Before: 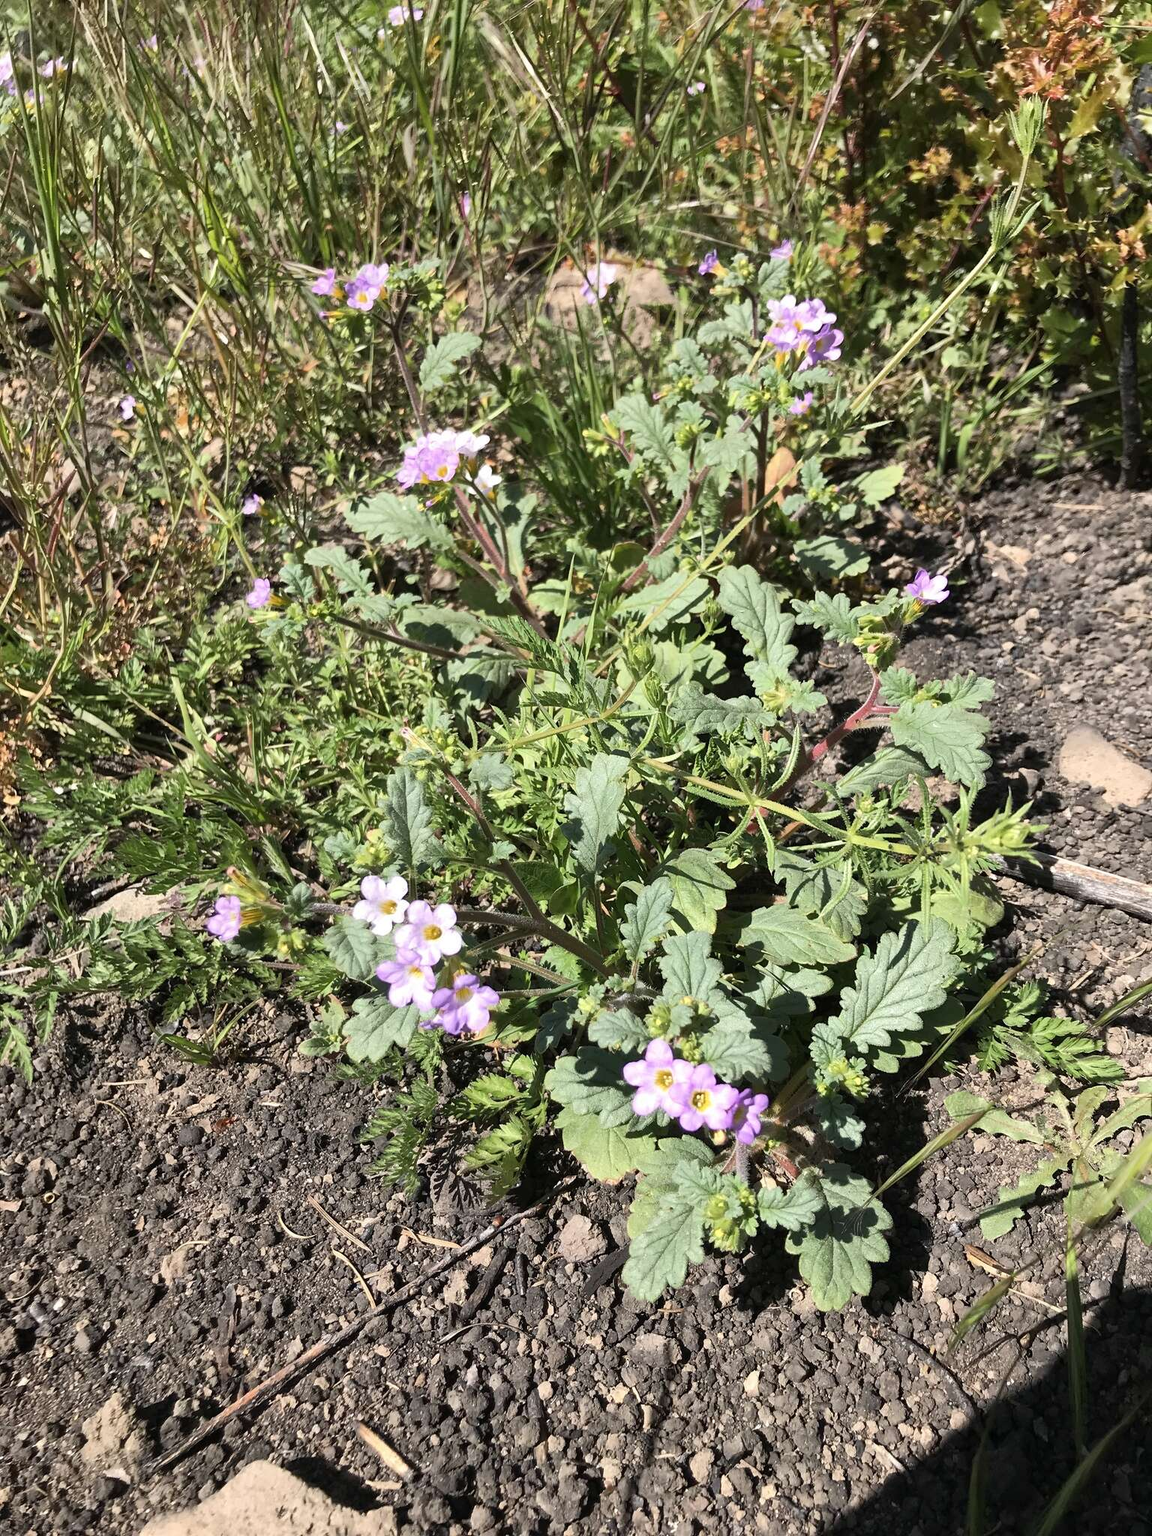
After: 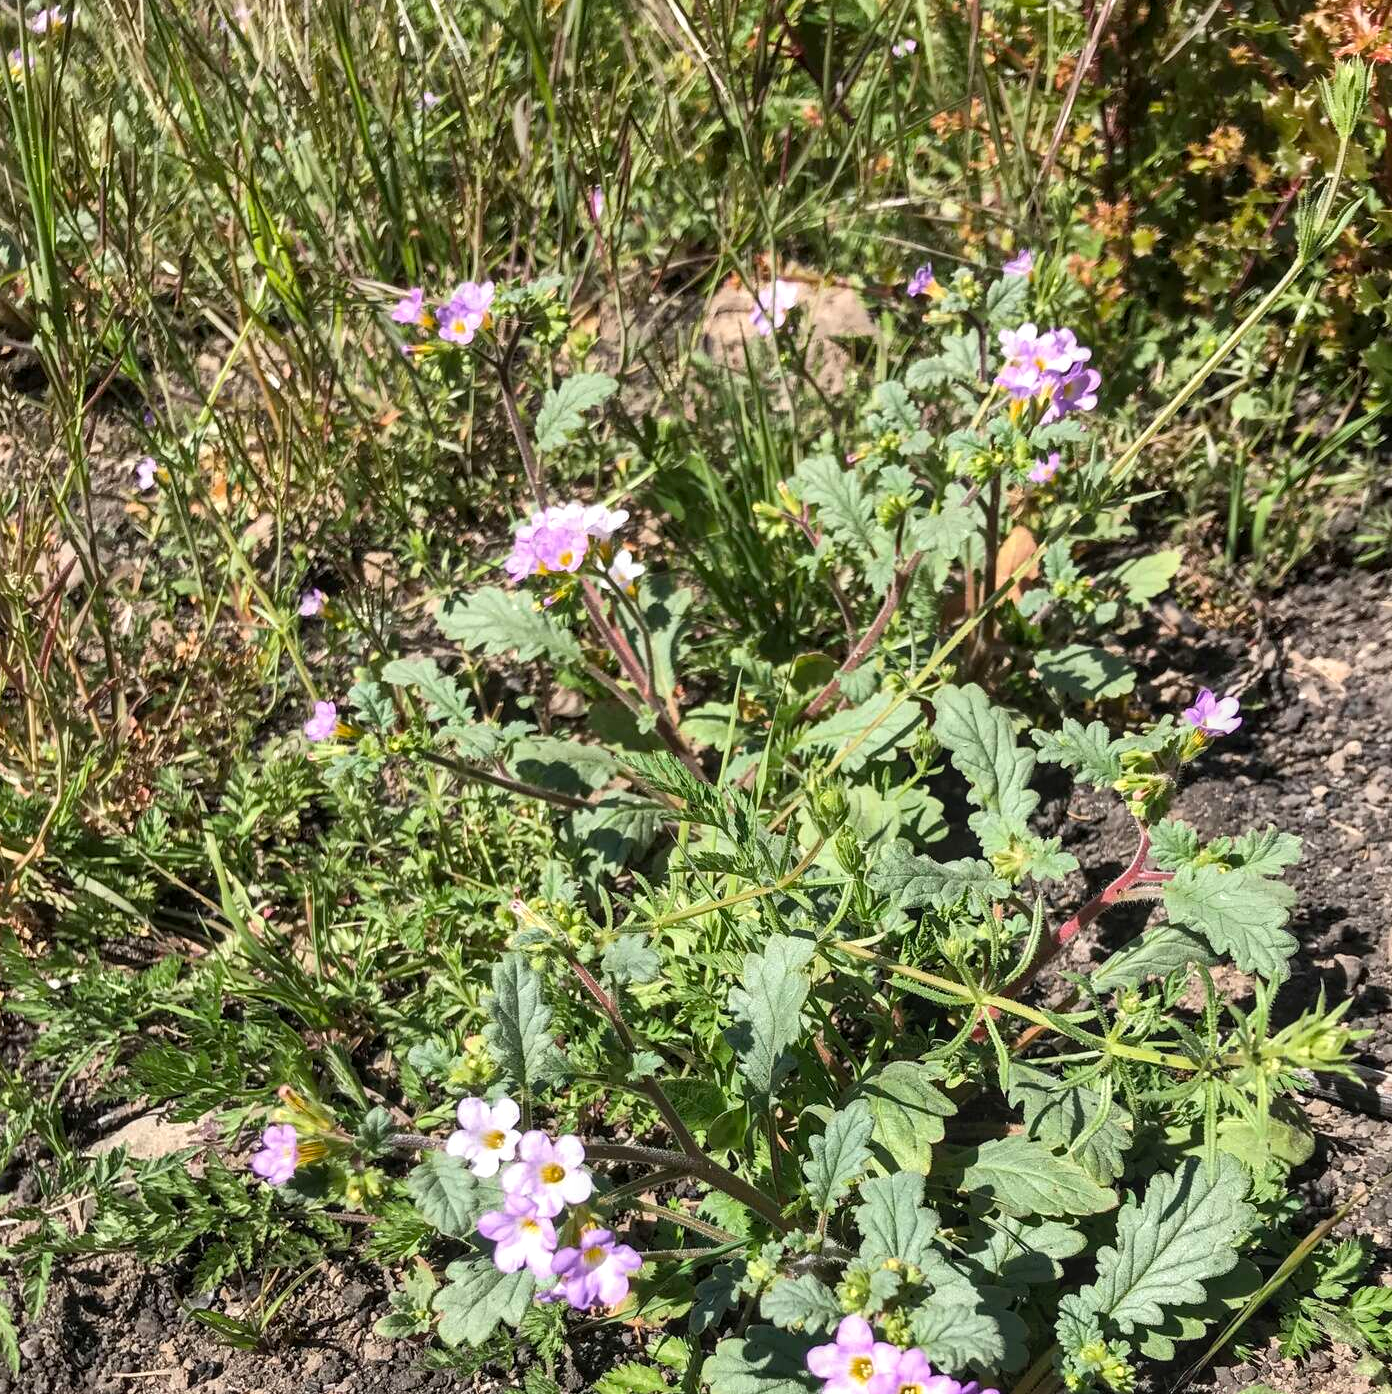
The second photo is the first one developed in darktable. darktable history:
crop: left 1.593%, top 3.437%, right 7.717%, bottom 28.48%
exposure: exposure 0.028 EV, compensate highlight preservation false
local contrast: on, module defaults
